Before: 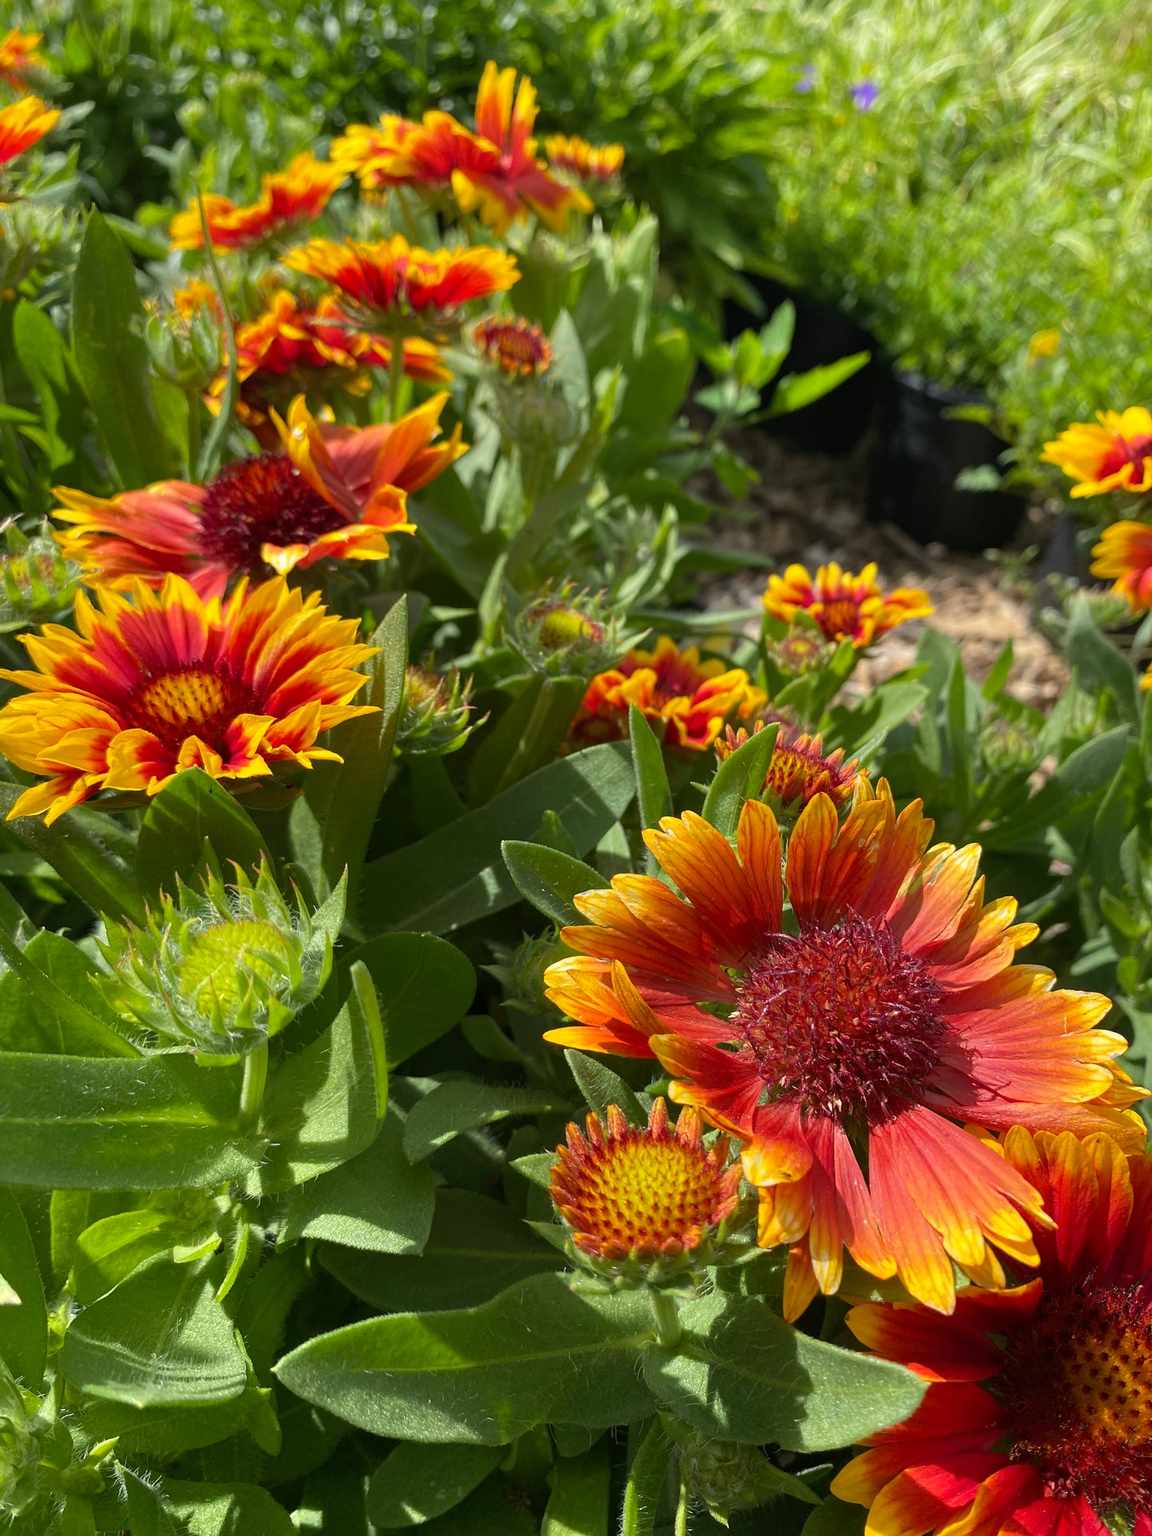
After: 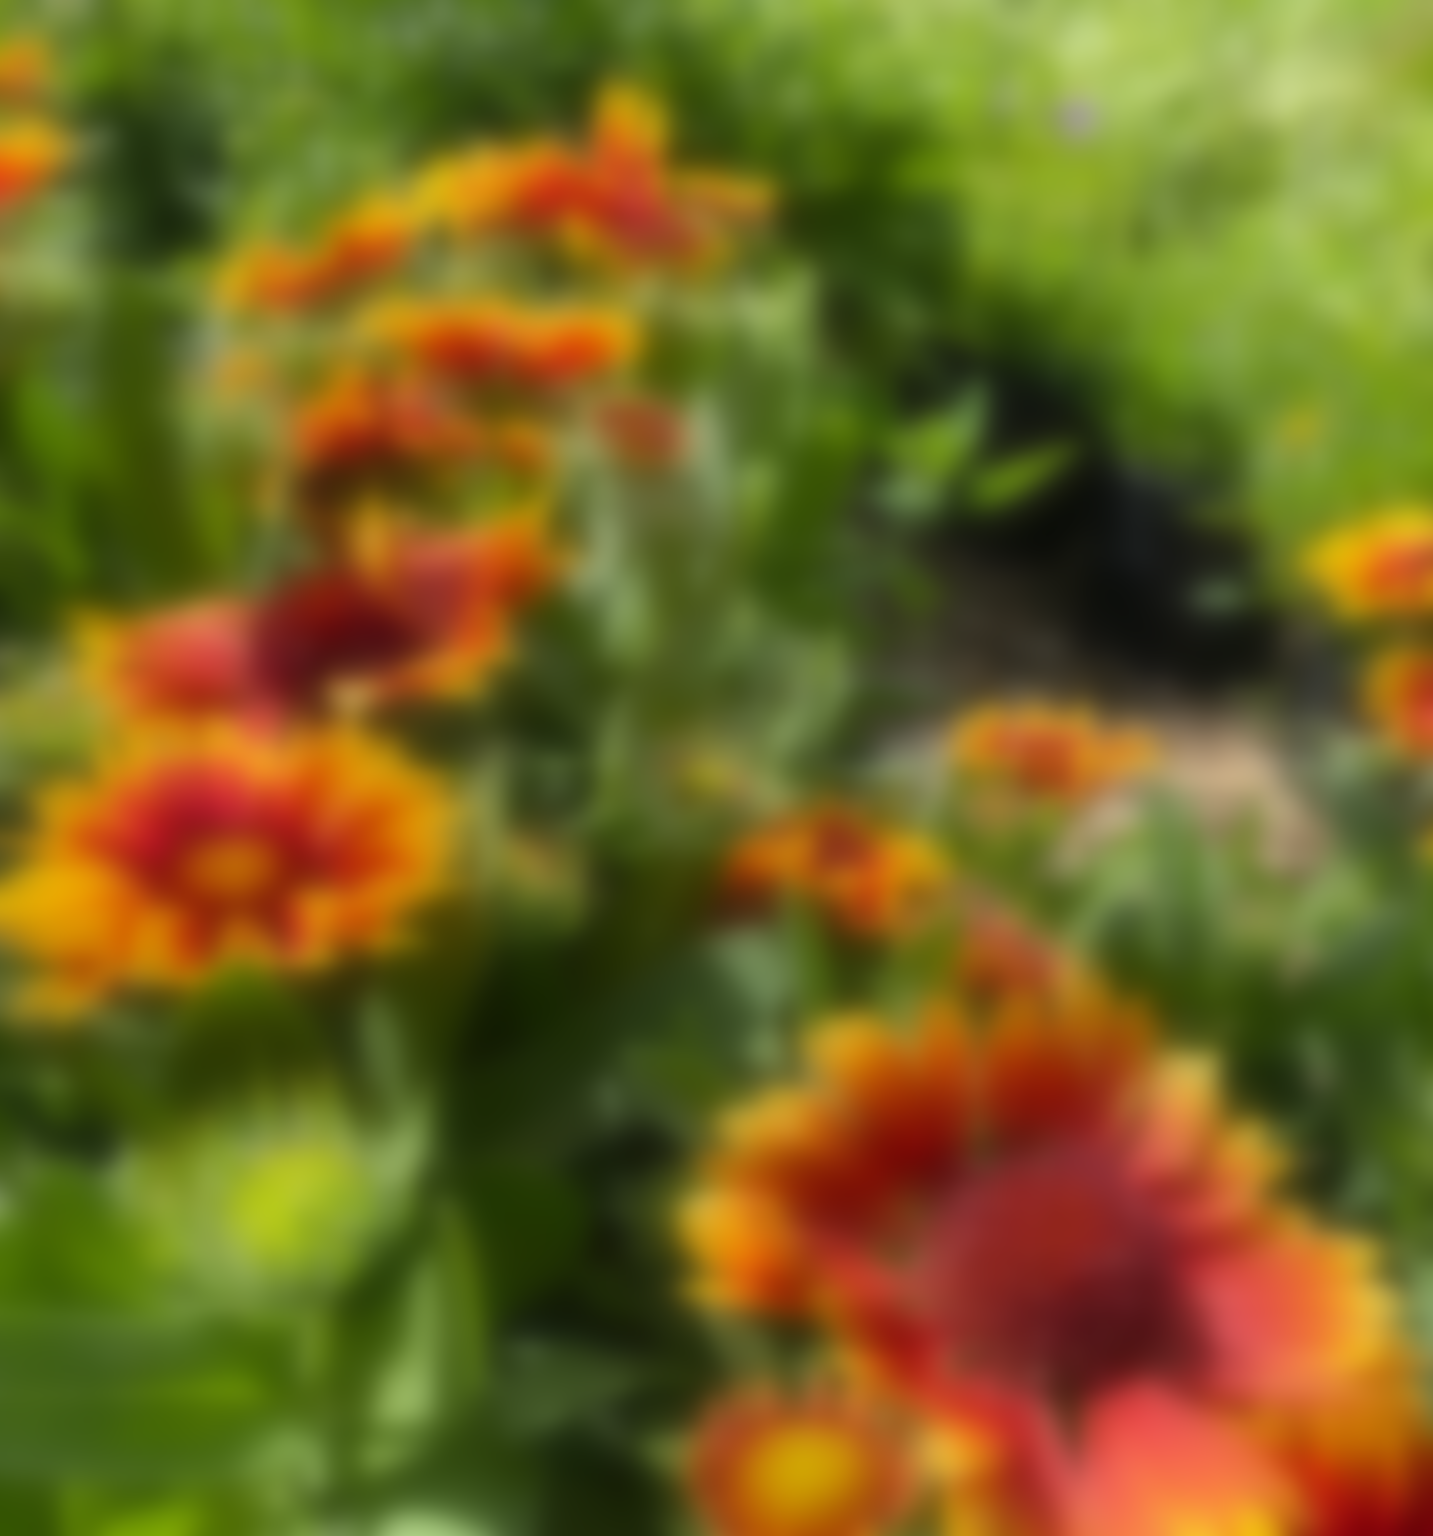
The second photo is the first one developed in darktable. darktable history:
crop: bottom 19.644%
lowpass: radius 16, unbound 0
white balance: red 0.988, blue 1.017
